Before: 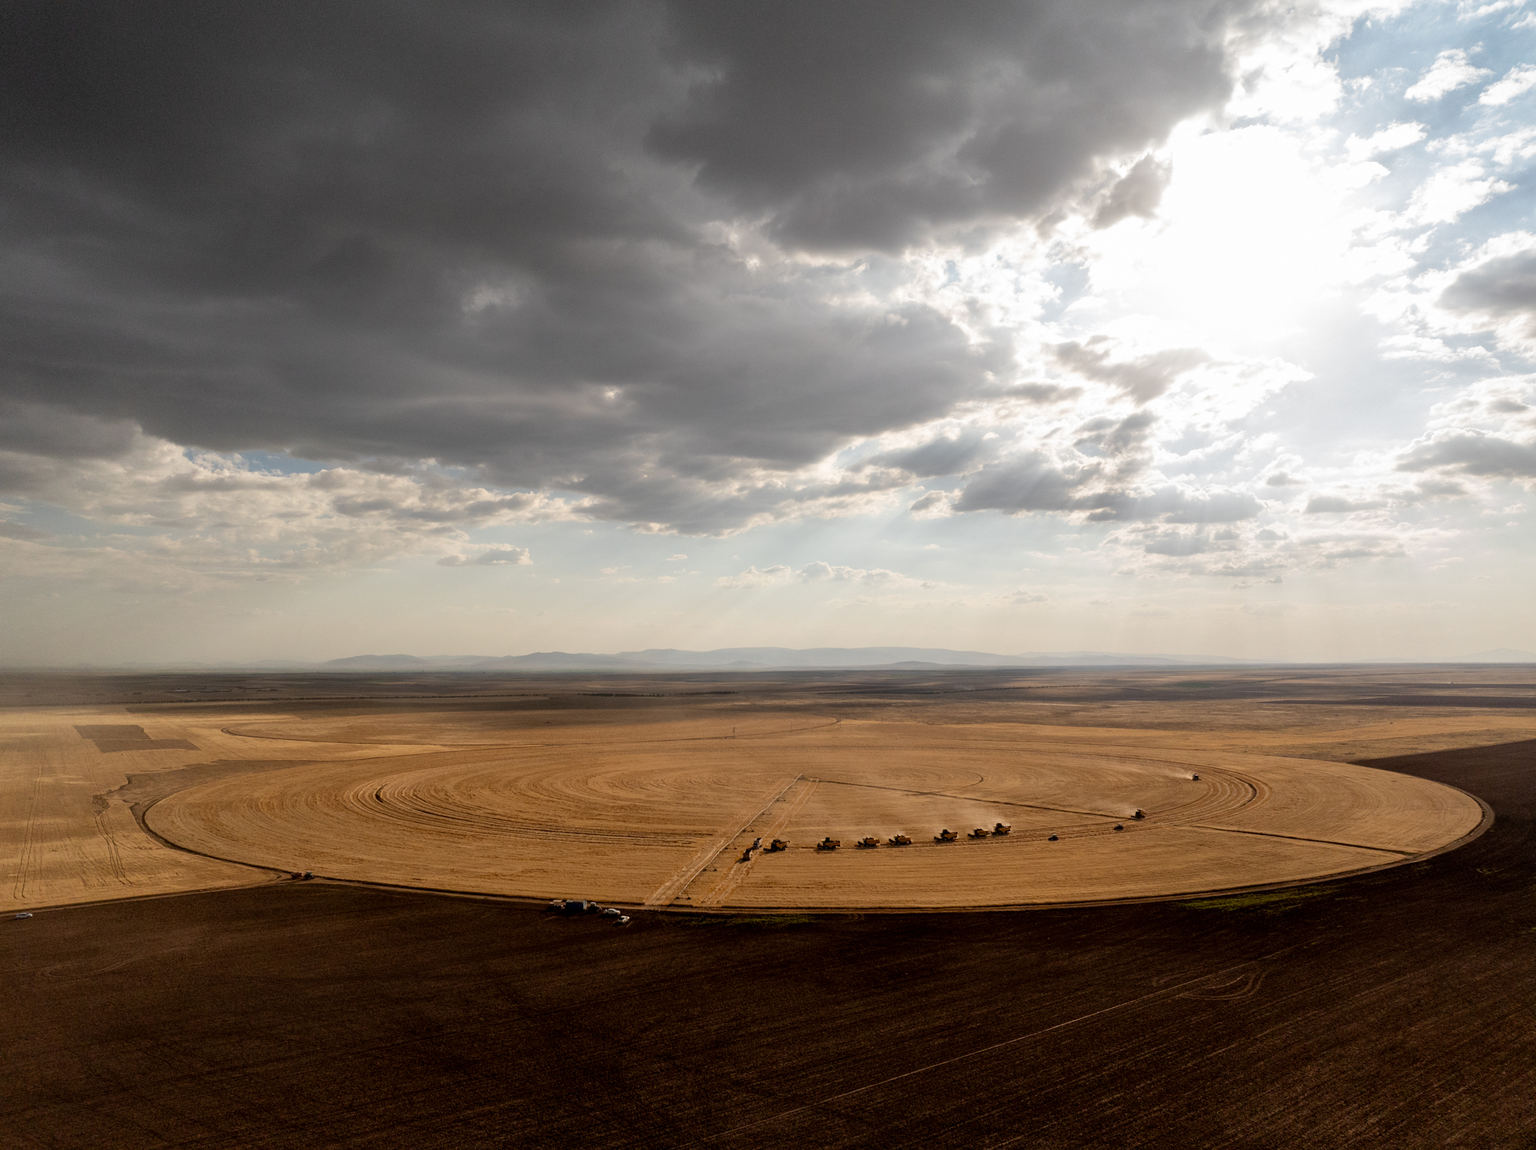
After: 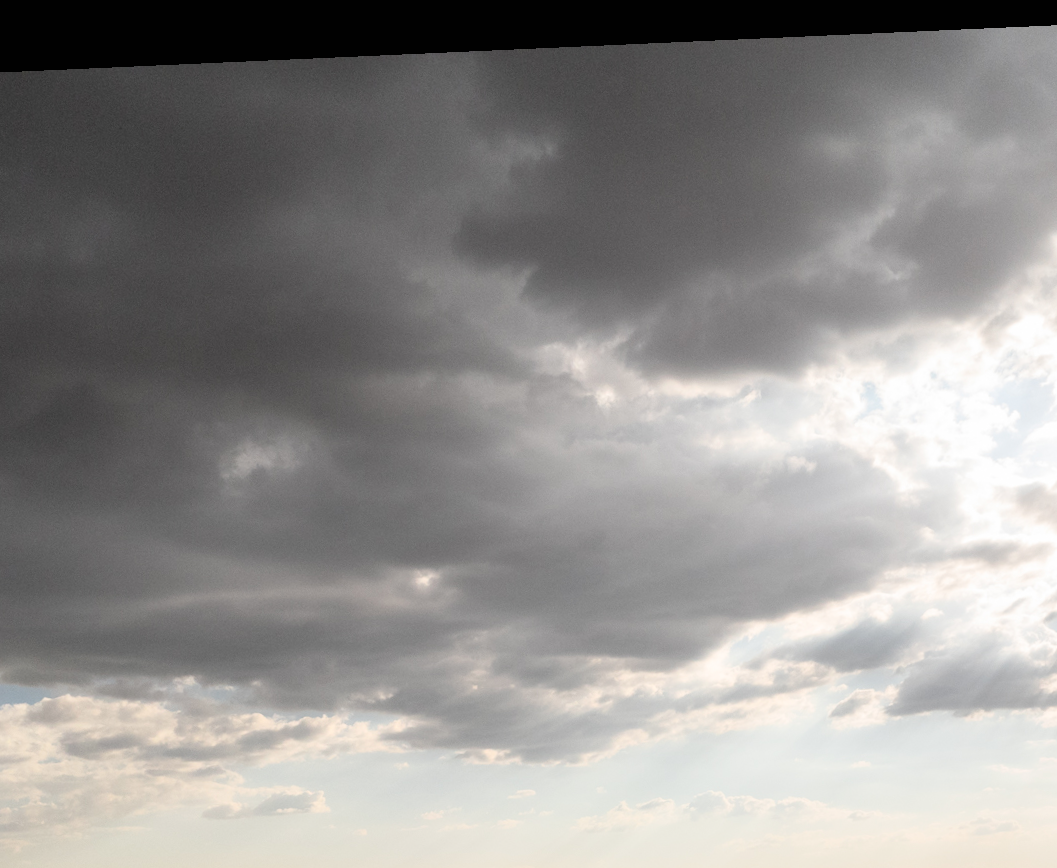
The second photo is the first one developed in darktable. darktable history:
tone curve: curves: ch0 [(0, 0.003) (0.117, 0.101) (0.257, 0.246) (0.408, 0.432) (0.632, 0.716) (0.795, 0.884) (1, 1)]; ch1 [(0, 0) (0.227, 0.197) (0.405, 0.421) (0.501, 0.501) (0.522, 0.526) (0.546, 0.564) (0.589, 0.602) (0.696, 0.761) (0.976, 0.992)]; ch2 [(0, 0) (0.208, 0.176) (0.377, 0.38) (0.5, 0.5) (0.537, 0.534) (0.571, 0.577) (0.627, 0.64) (0.698, 0.76) (1, 1)], color space Lab, independent channels, preserve colors none
rotate and perspective: rotation -2.56°, automatic cropping off
crop: left 19.556%, right 30.401%, bottom 46.458%
